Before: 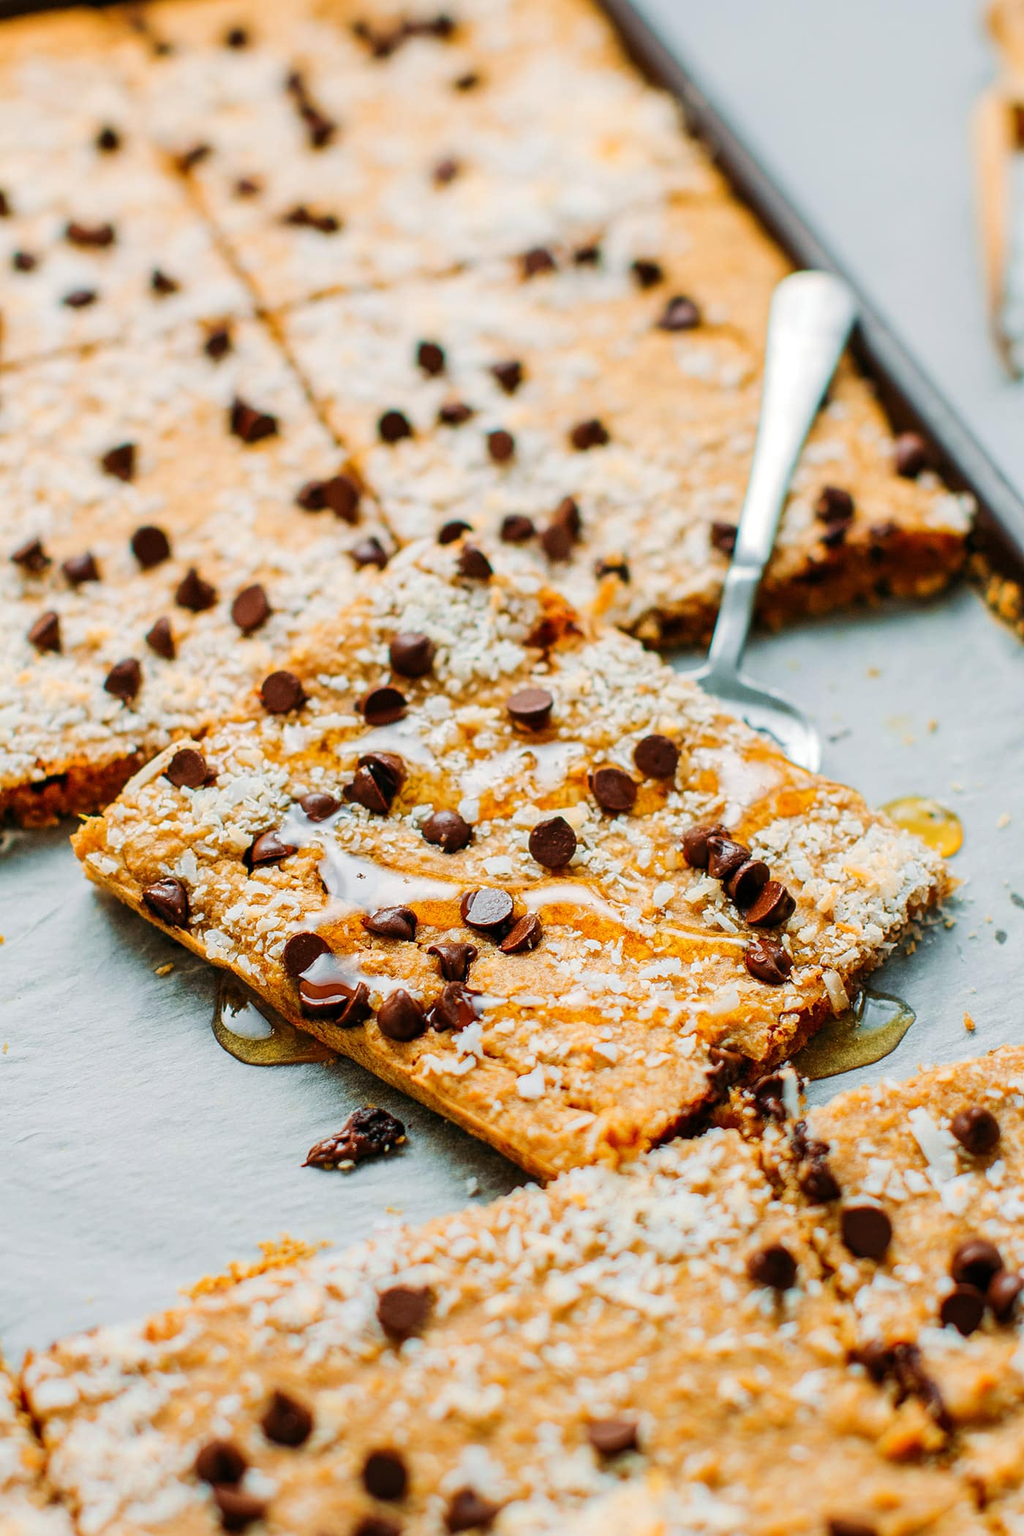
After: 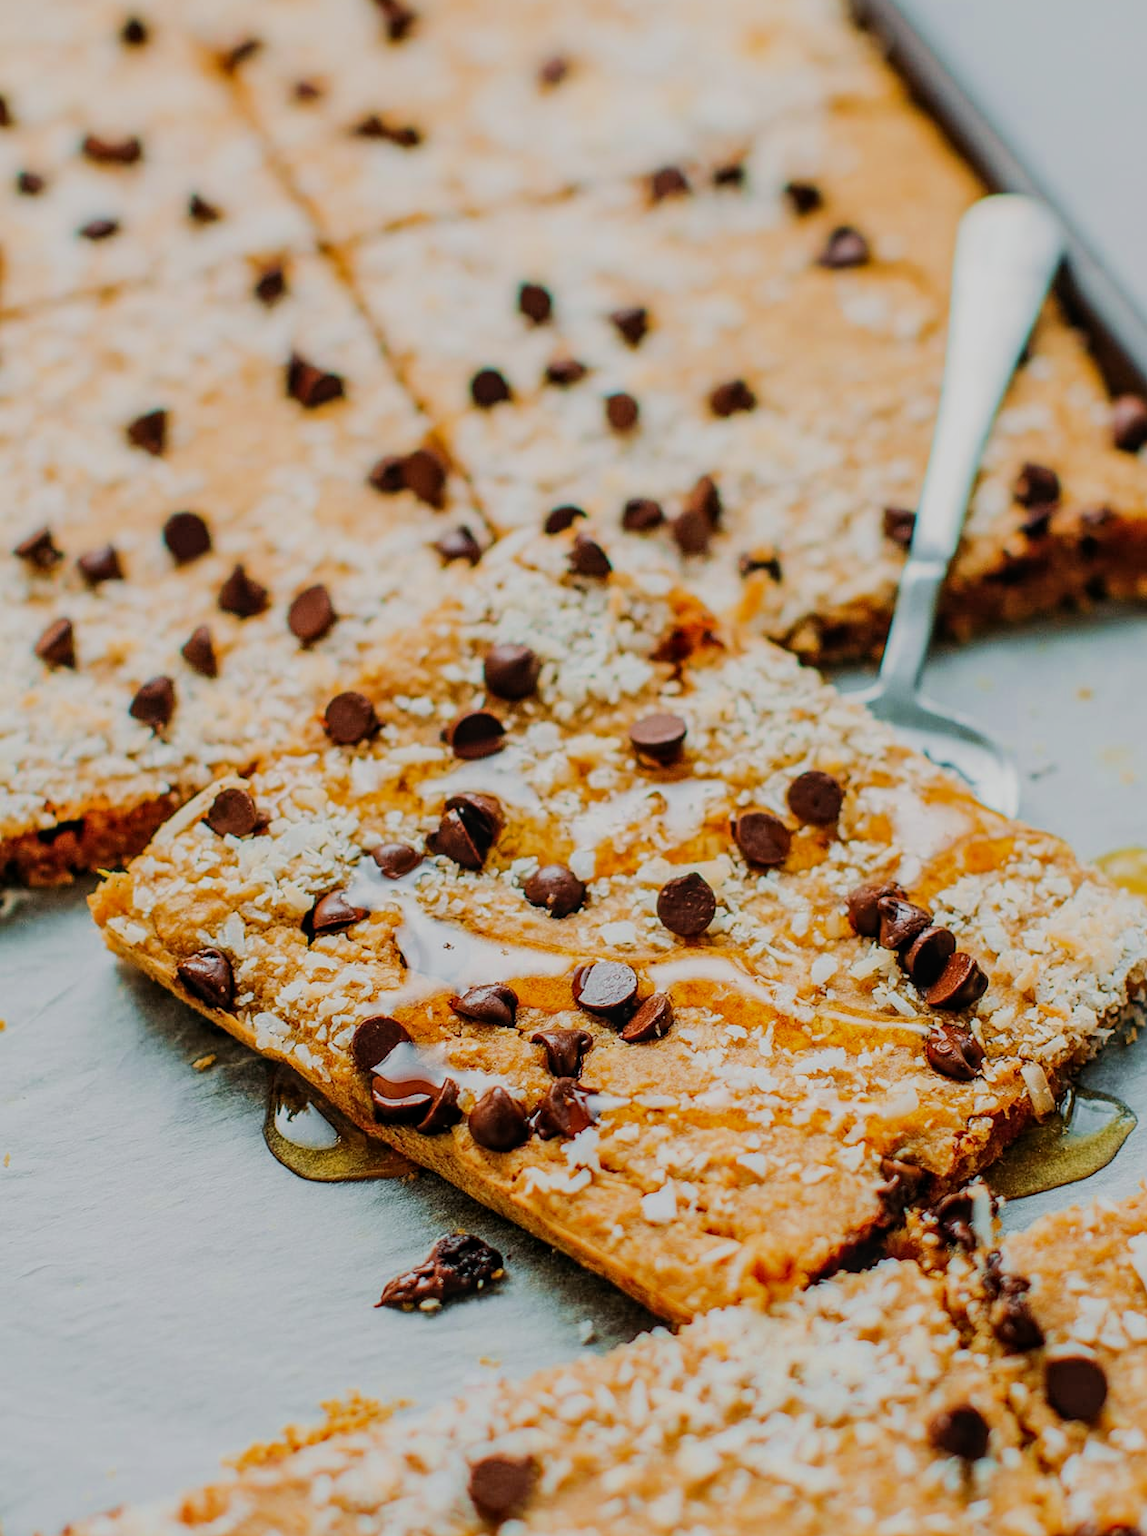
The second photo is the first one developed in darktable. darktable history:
filmic rgb: black relative exposure -7.87 EV, white relative exposure 4.31 EV, threshold 5.98 EV, hardness 3.85, preserve chrominance max RGB, color science v6 (2022), contrast in shadows safe, contrast in highlights safe, enable highlight reconstruction true
crop: top 7.445%, right 9.738%, bottom 12.021%
local contrast: detail 117%
